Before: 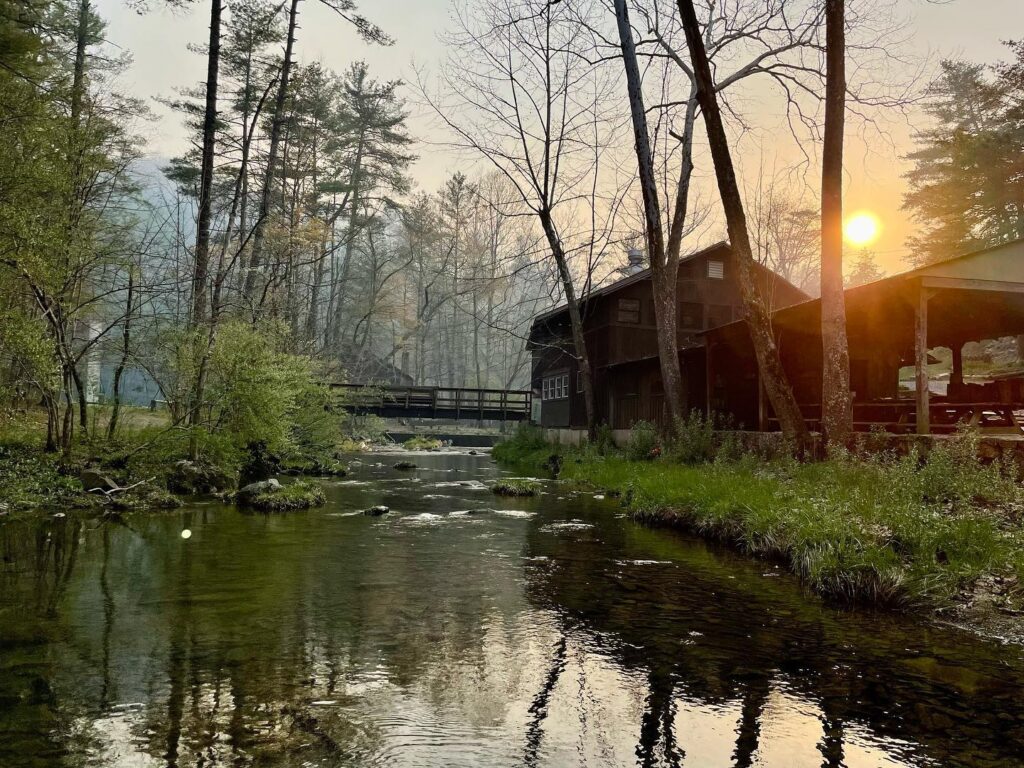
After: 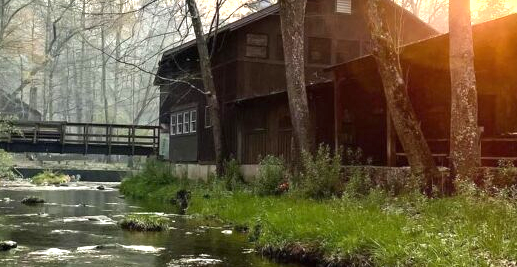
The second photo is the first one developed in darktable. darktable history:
color zones: curves: ch0 [(0.068, 0.464) (0.25, 0.5) (0.48, 0.508) (0.75, 0.536) (0.886, 0.476) (0.967, 0.456)]; ch1 [(0.066, 0.456) (0.25, 0.5) (0.616, 0.508) (0.746, 0.56) (0.934, 0.444)]
exposure: black level correction 0, exposure 1 EV, compensate highlight preservation false
crop: left 36.369%, top 34.54%, right 13.133%, bottom 30.631%
